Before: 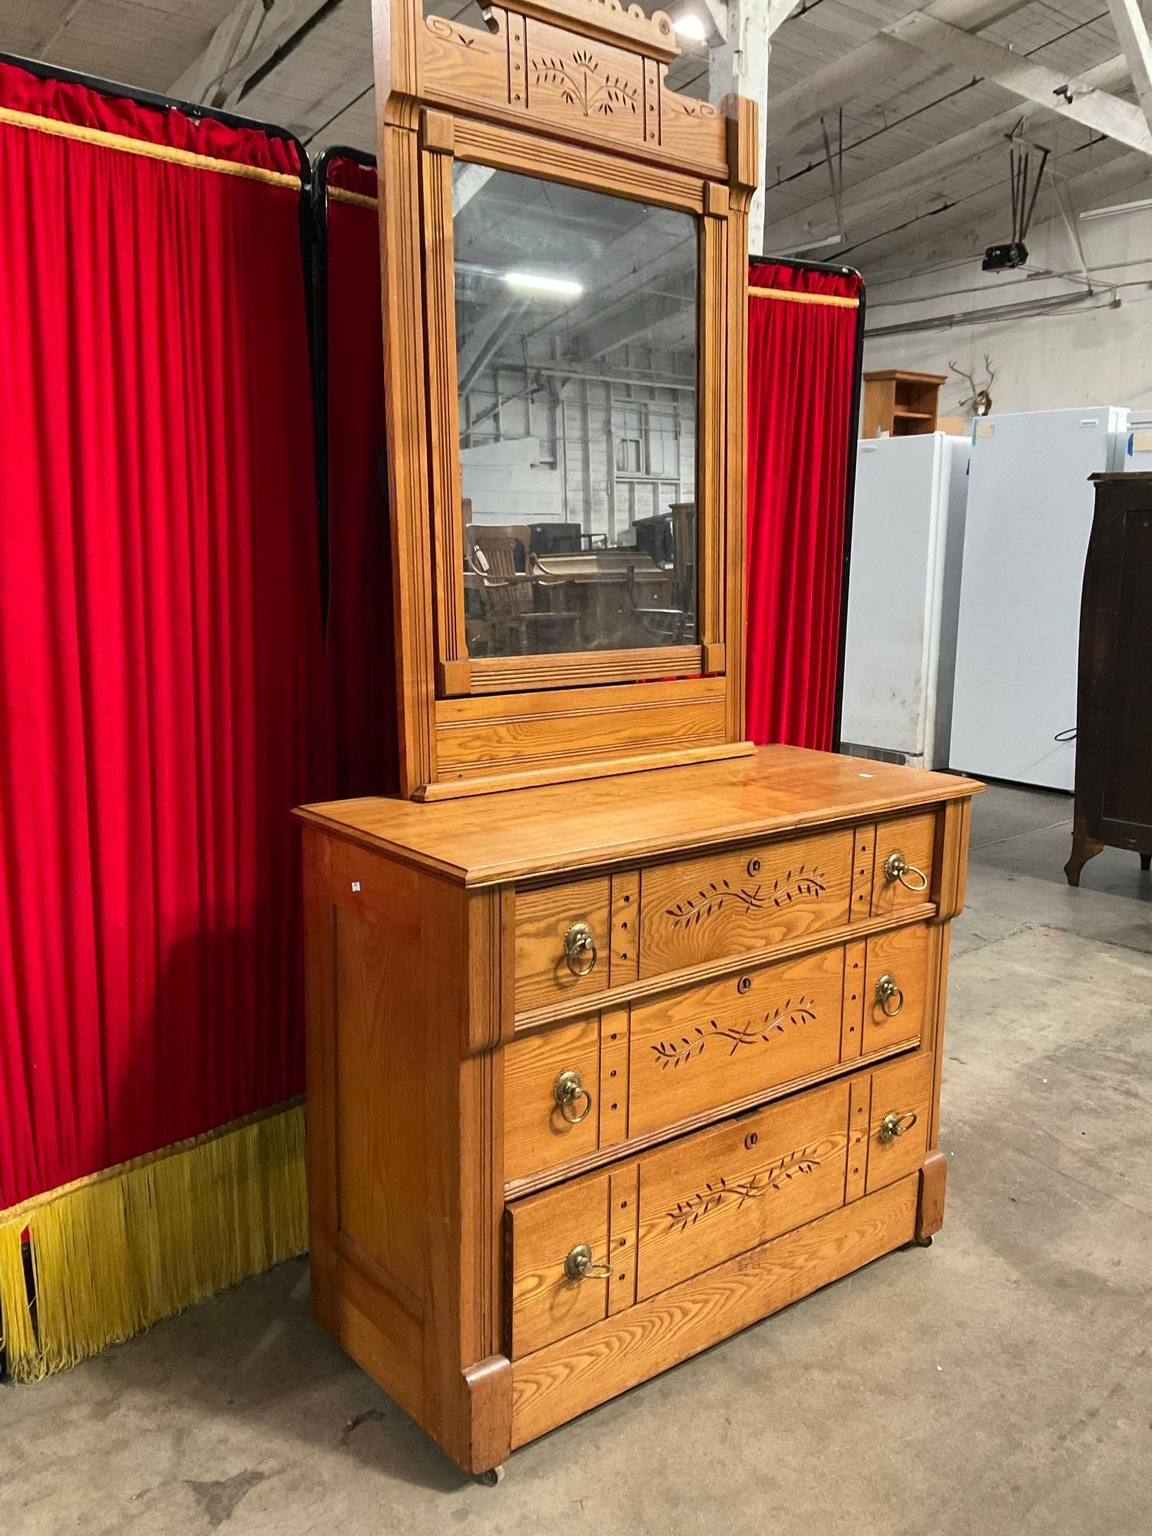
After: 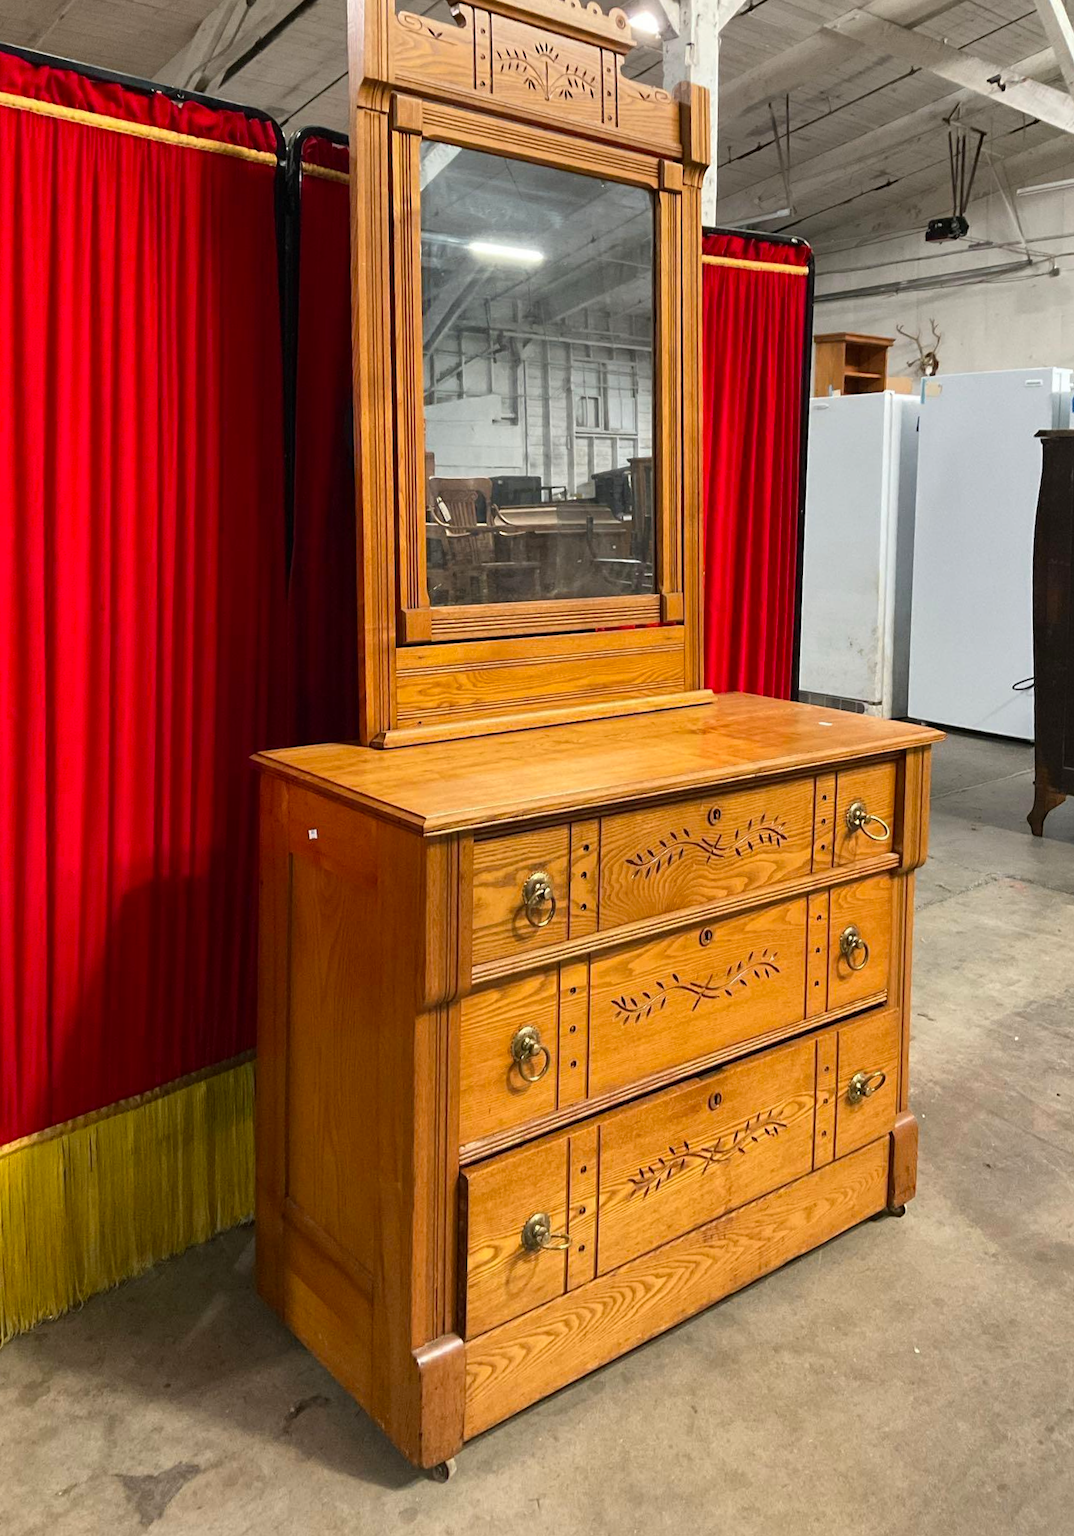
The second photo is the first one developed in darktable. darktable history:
rotate and perspective: rotation 0.215°, lens shift (vertical) -0.139, crop left 0.069, crop right 0.939, crop top 0.002, crop bottom 0.996
color balance: output saturation 110%
